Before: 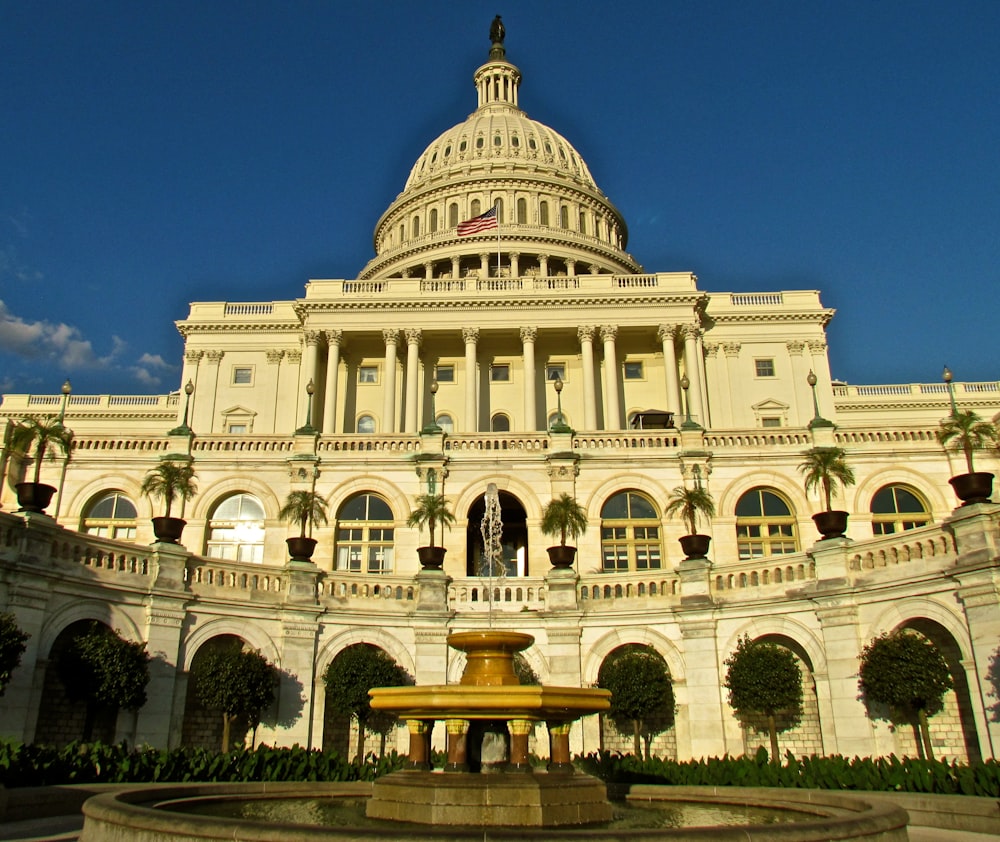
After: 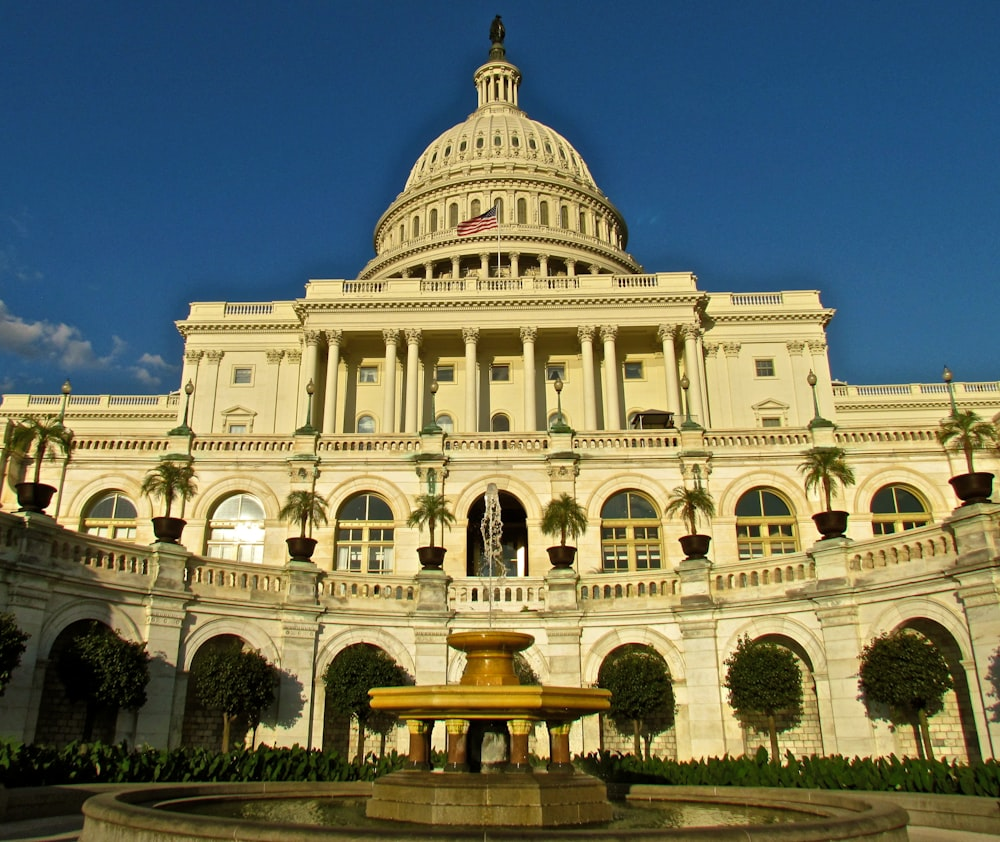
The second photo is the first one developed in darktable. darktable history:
shadows and highlights: radius 126.7, shadows 21.18, highlights -22.49, low approximation 0.01
